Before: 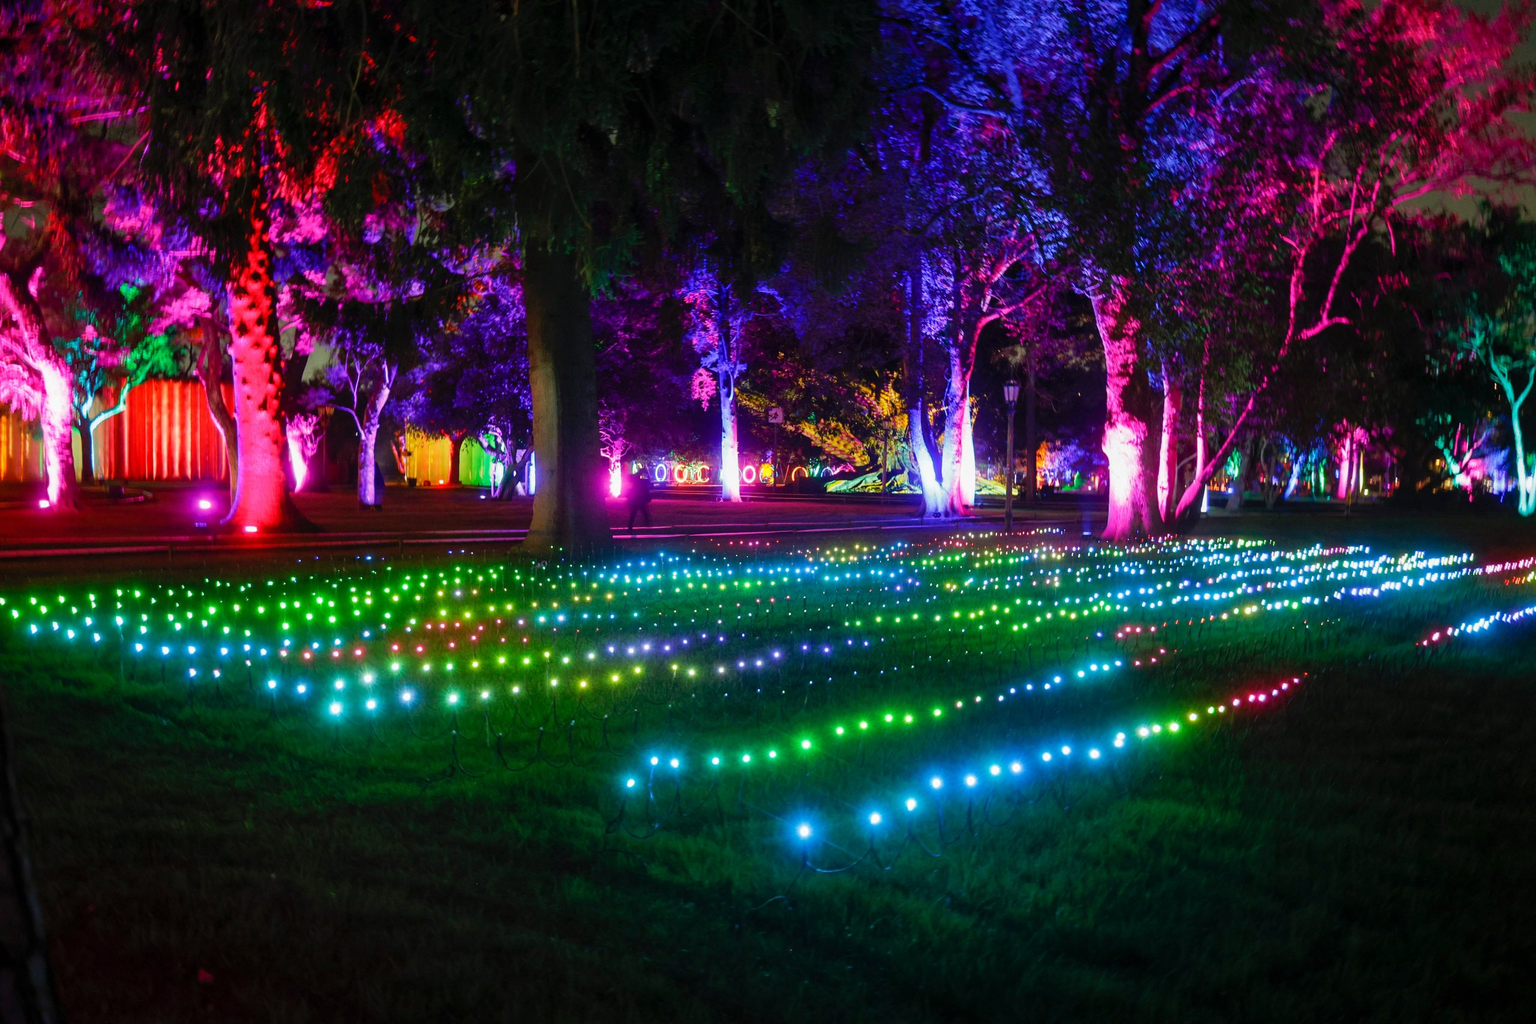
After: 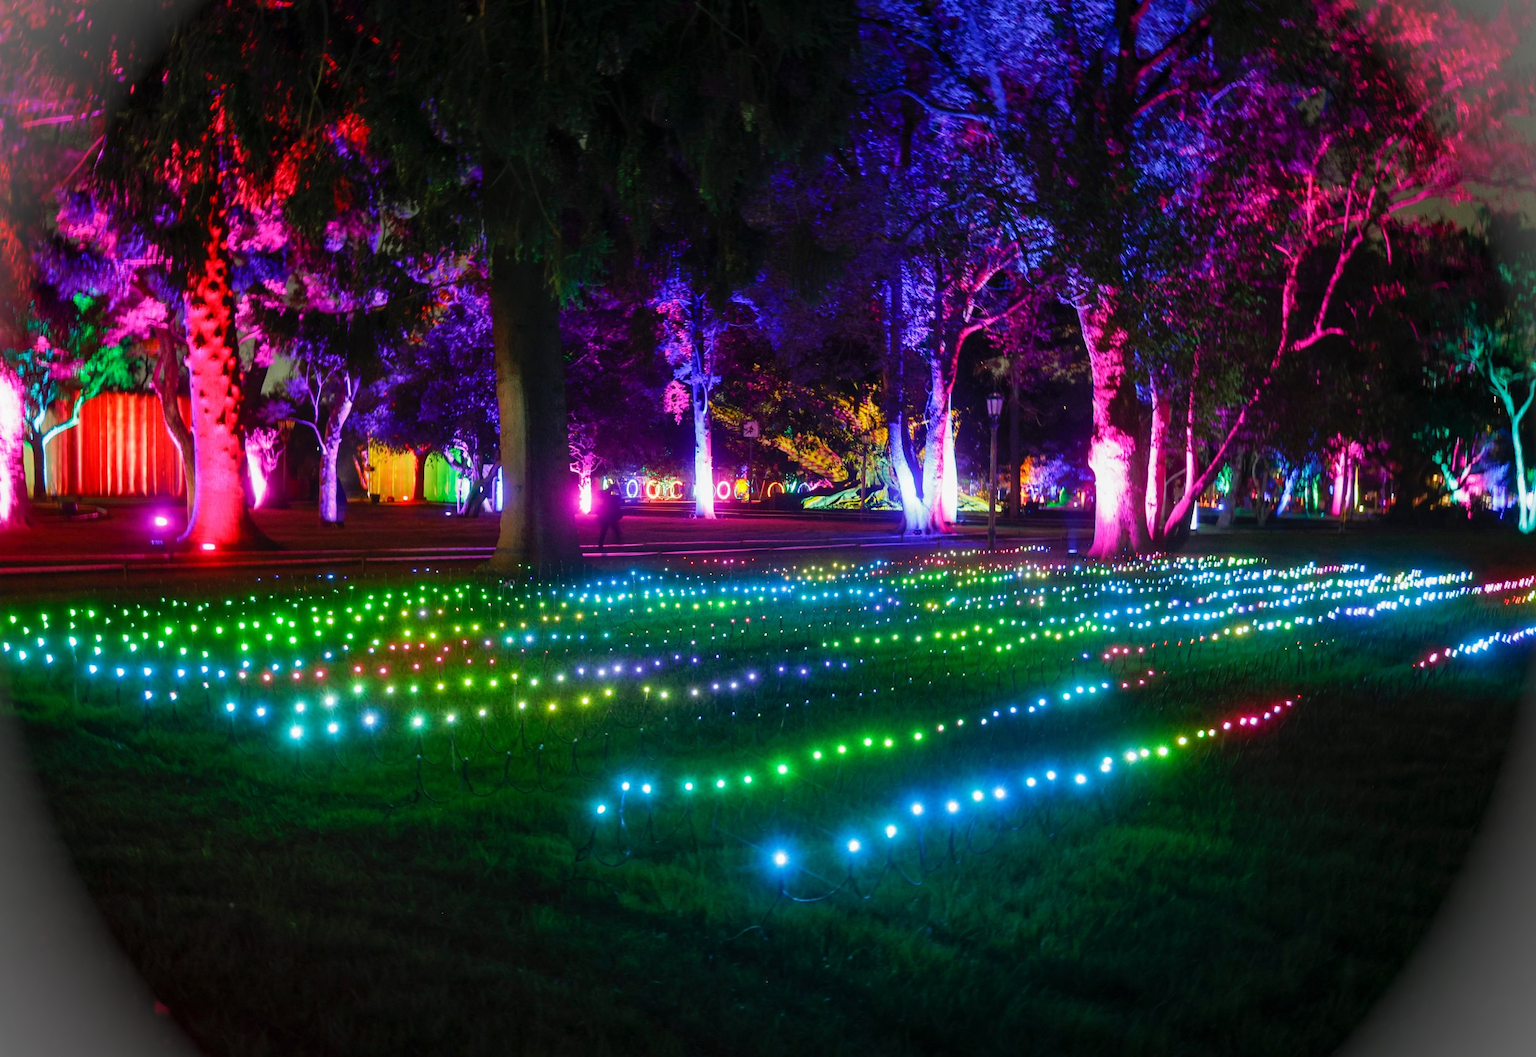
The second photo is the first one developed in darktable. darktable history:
crop and rotate: left 3.238%
vignetting: fall-off start 100%, brightness 0.3, saturation 0
